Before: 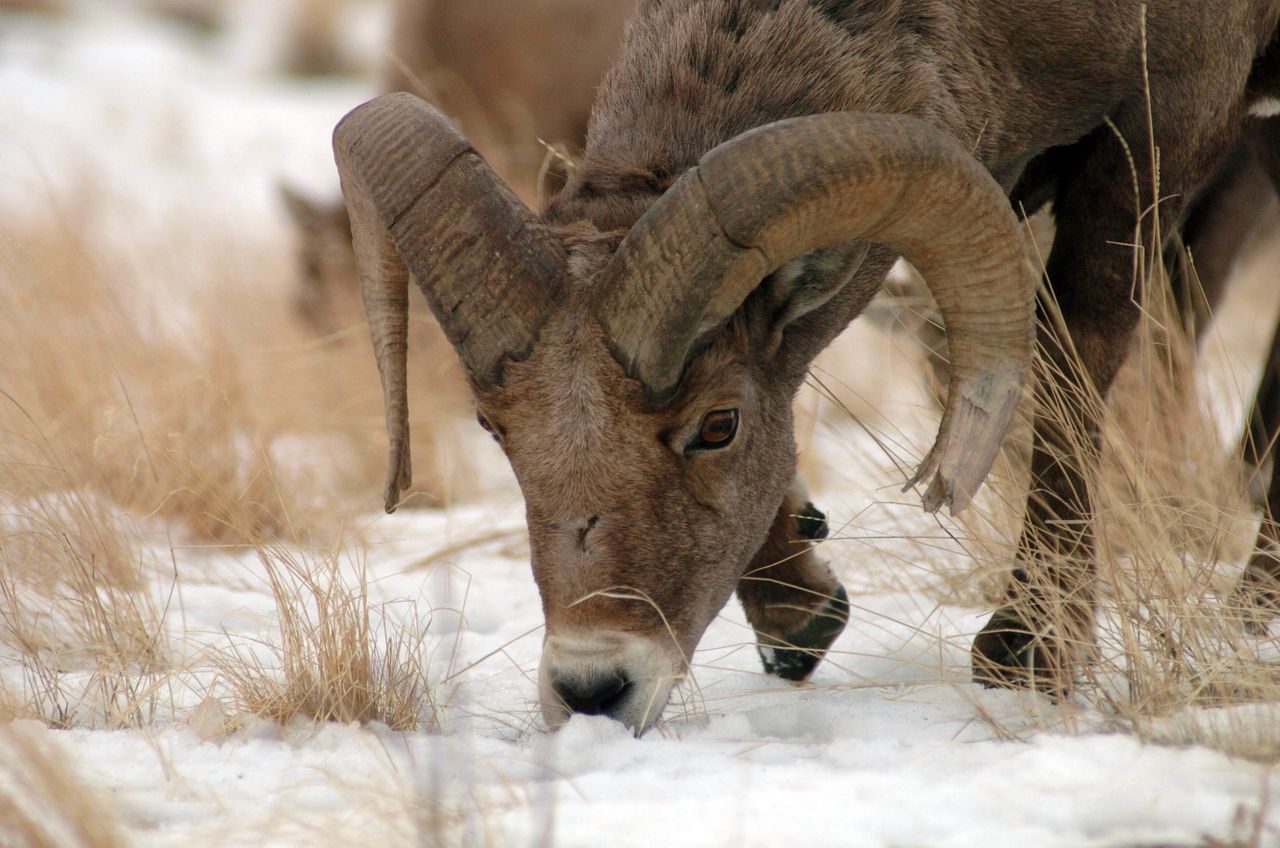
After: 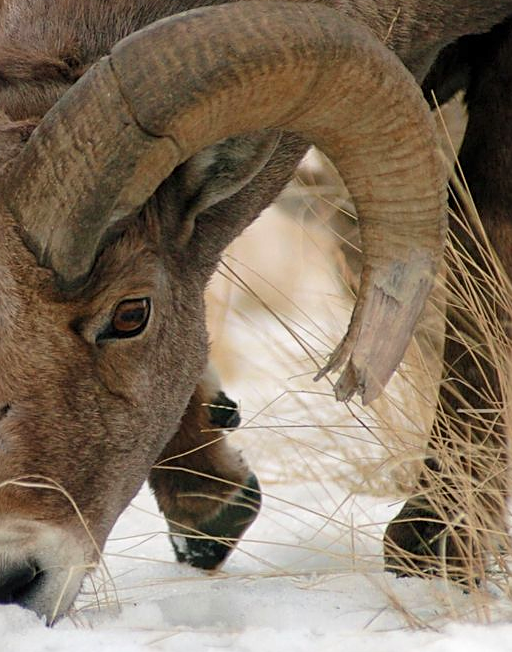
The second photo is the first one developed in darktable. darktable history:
crop: left 45.938%, top 13.202%, right 14.03%, bottom 9.812%
contrast brightness saturation: contrast 0.033, brightness 0.057, saturation 0.134
sharpen: on, module defaults
